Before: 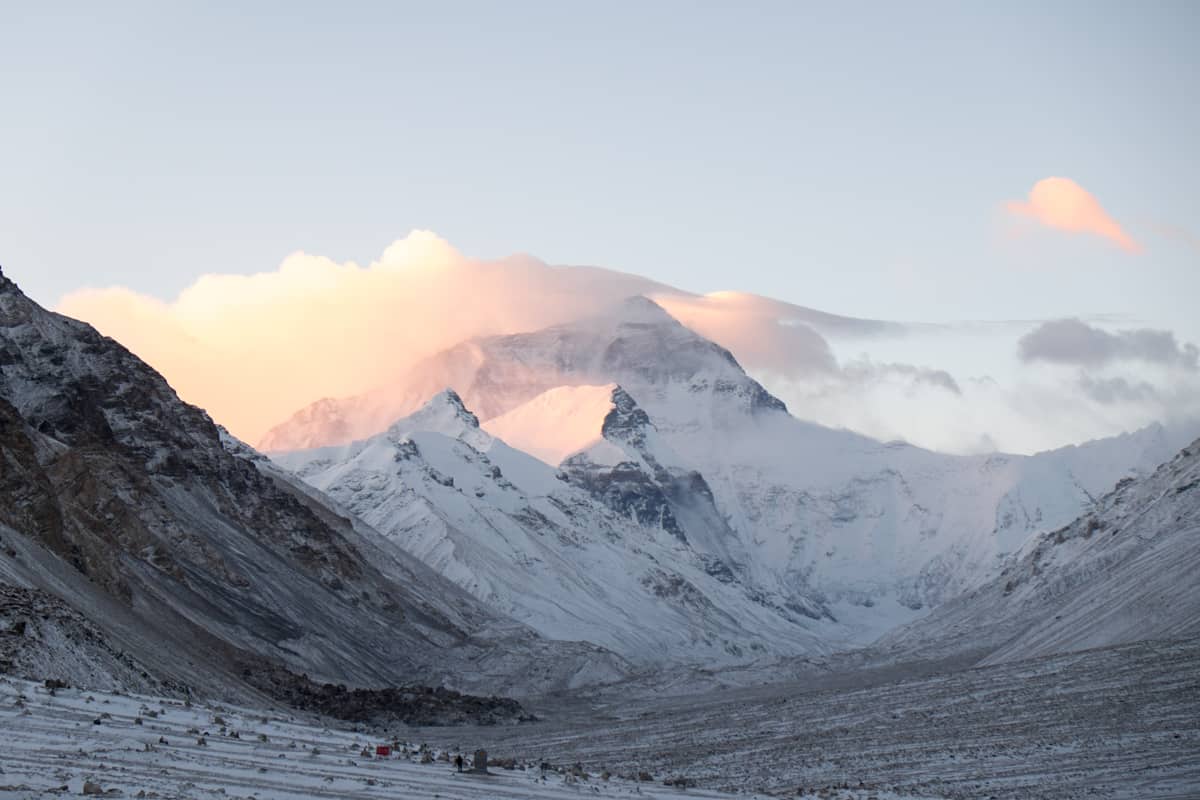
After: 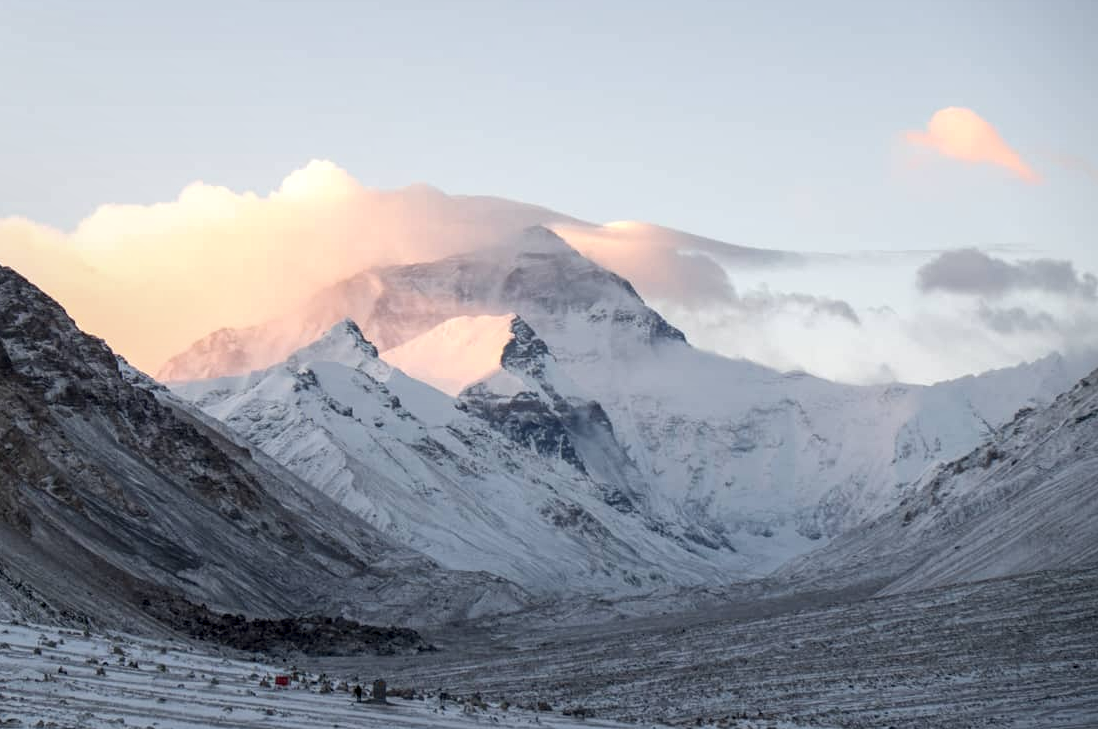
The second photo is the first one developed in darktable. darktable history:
crop and rotate: left 8.439%, top 8.772%
local contrast: detail 130%
